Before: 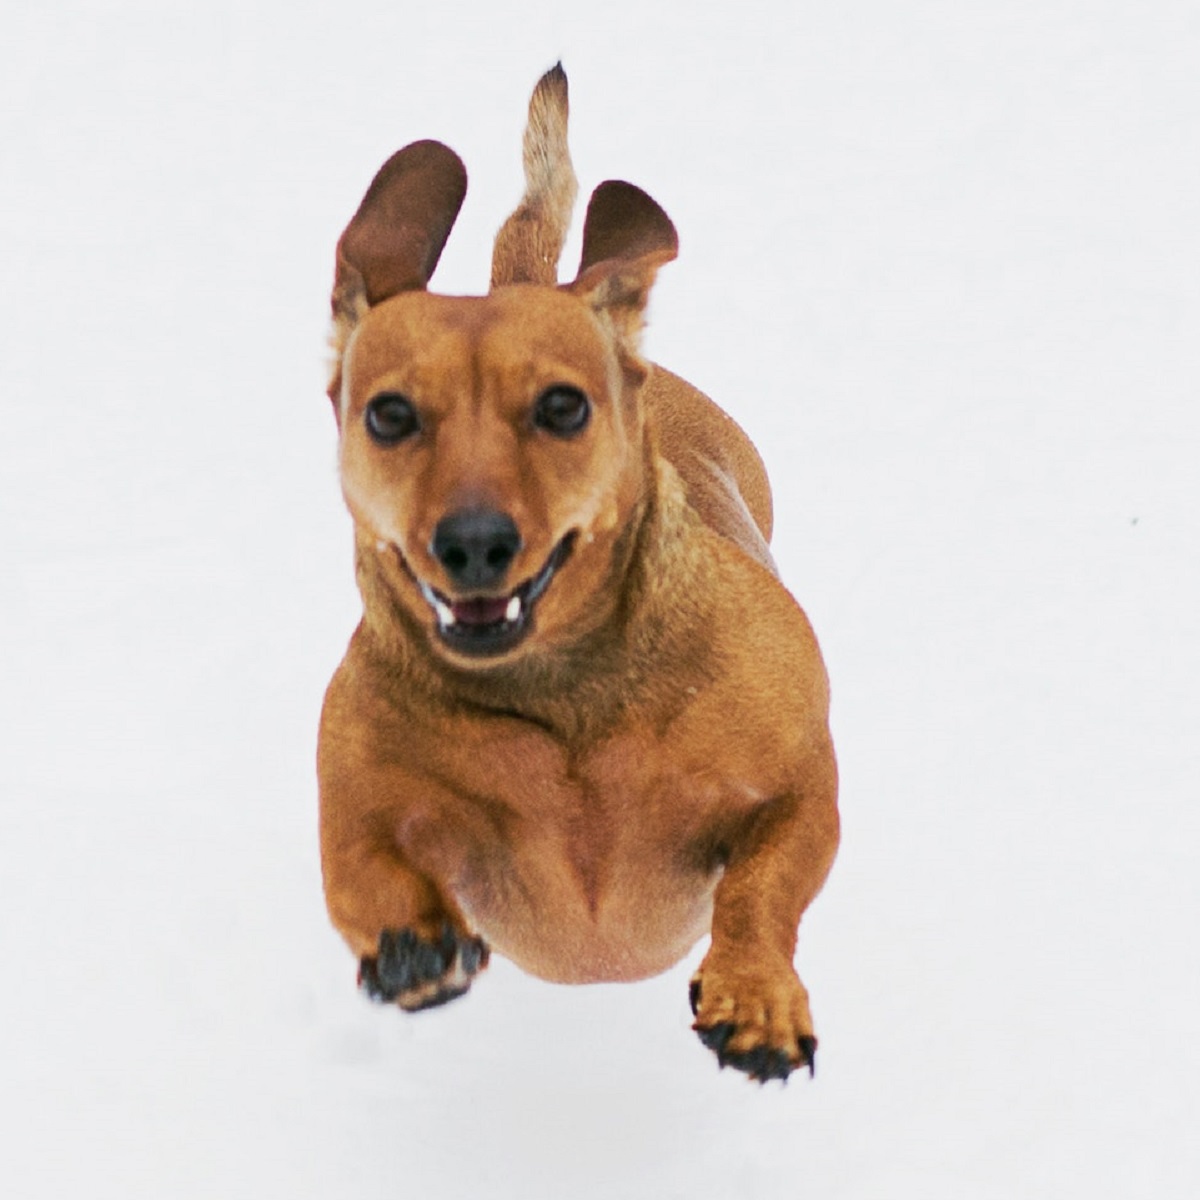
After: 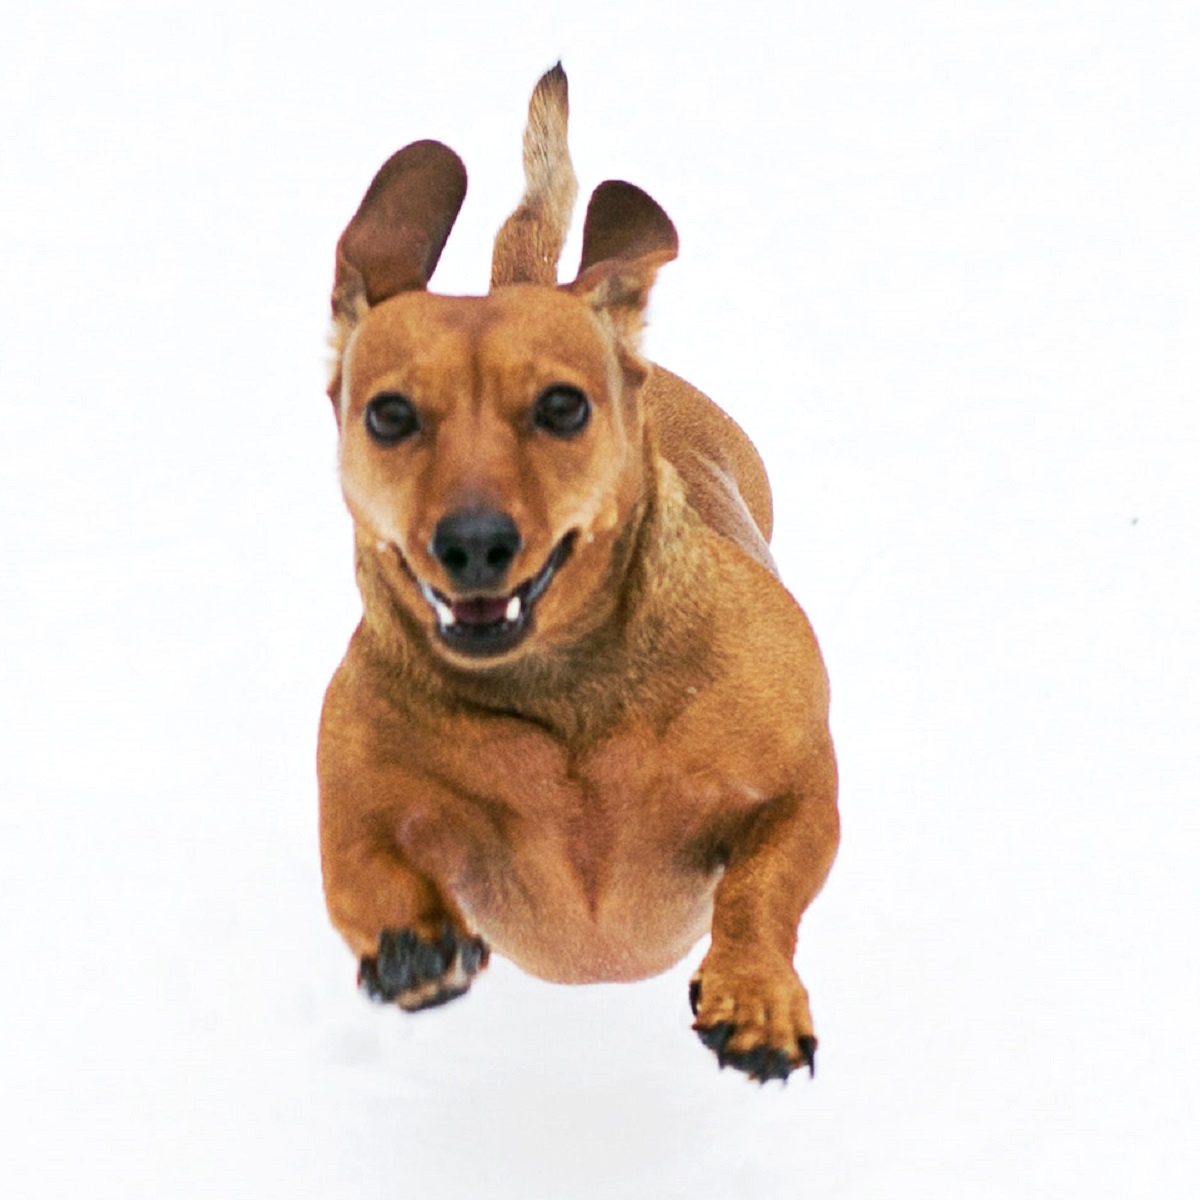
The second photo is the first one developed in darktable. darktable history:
local contrast: mode bilateral grid, contrast 100, coarseness 100, detail 108%, midtone range 0.2
exposure: exposure 0.197 EV, compensate highlight preservation false
